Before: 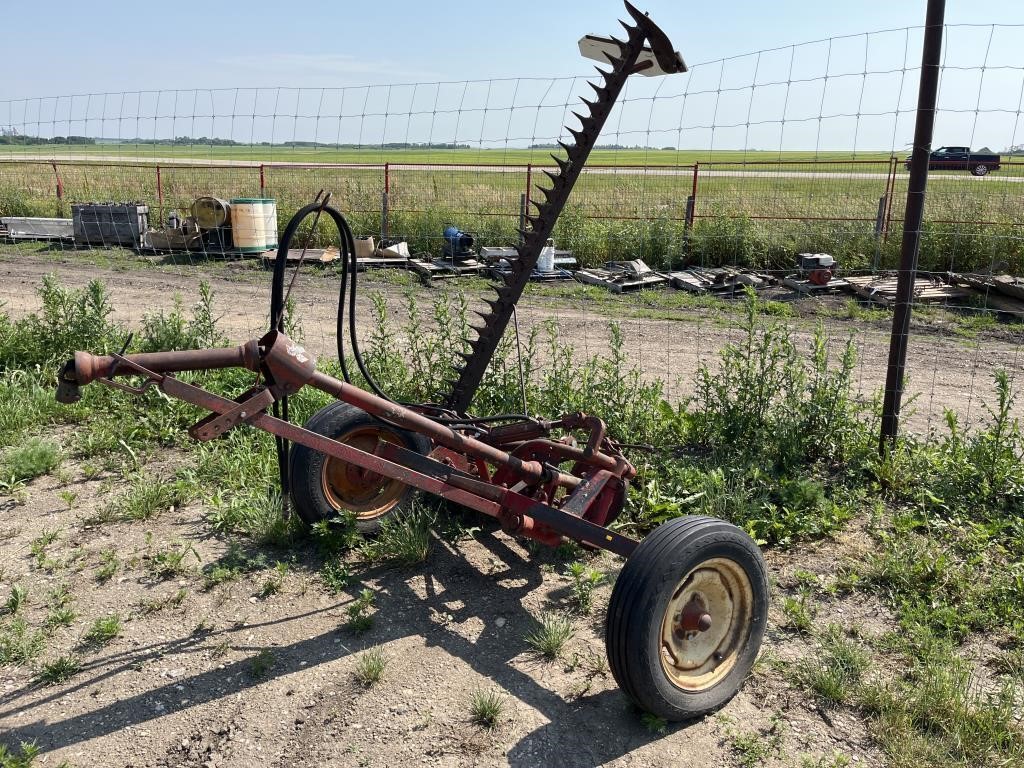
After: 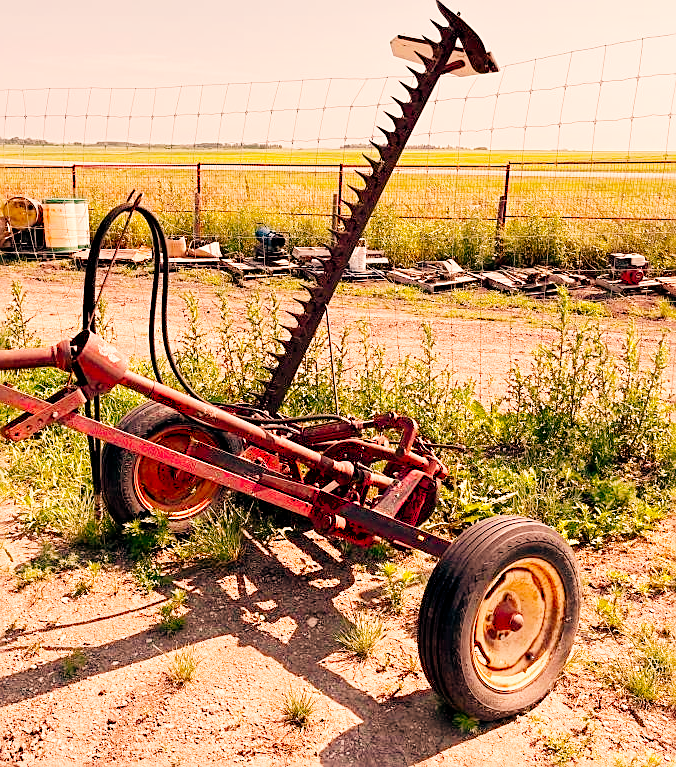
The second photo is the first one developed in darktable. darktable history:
crop and rotate: left 18.442%, right 15.508%
color calibration: output R [1.422, -0.35, -0.252, 0], output G [-0.238, 1.259, -0.084, 0], output B [-0.081, -0.196, 1.58, 0], output brightness [0.49, 0.671, -0.57, 0], illuminant same as pipeline (D50), adaptation none (bypass), saturation algorithm version 1 (2020)
exposure: black level correction 0, exposure 1.1 EV, compensate exposure bias true, compensate highlight preservation false
tone equalizer: on, module defaults
filmic rgb: middle gray luminance 30%, black relative exposure -9 EV, white relative exposure 7 EV, threshold 6 EV, target black luminance 0%, hardness 2.94, latitude 2.04%, contrast 0.963, highlights saturation mix 5%, shadows ↔ highlights balance 12.16%, add noise in highlights 0, preserve chrominance no, color science v3 (2019), use custom middle-gray values true, iterations of high-quality reconstruction 0, contrast in highlights soft, enable highlight reconstruction true
white balance: red 1.467, blue 0.684
sharpen: on, module defaults
